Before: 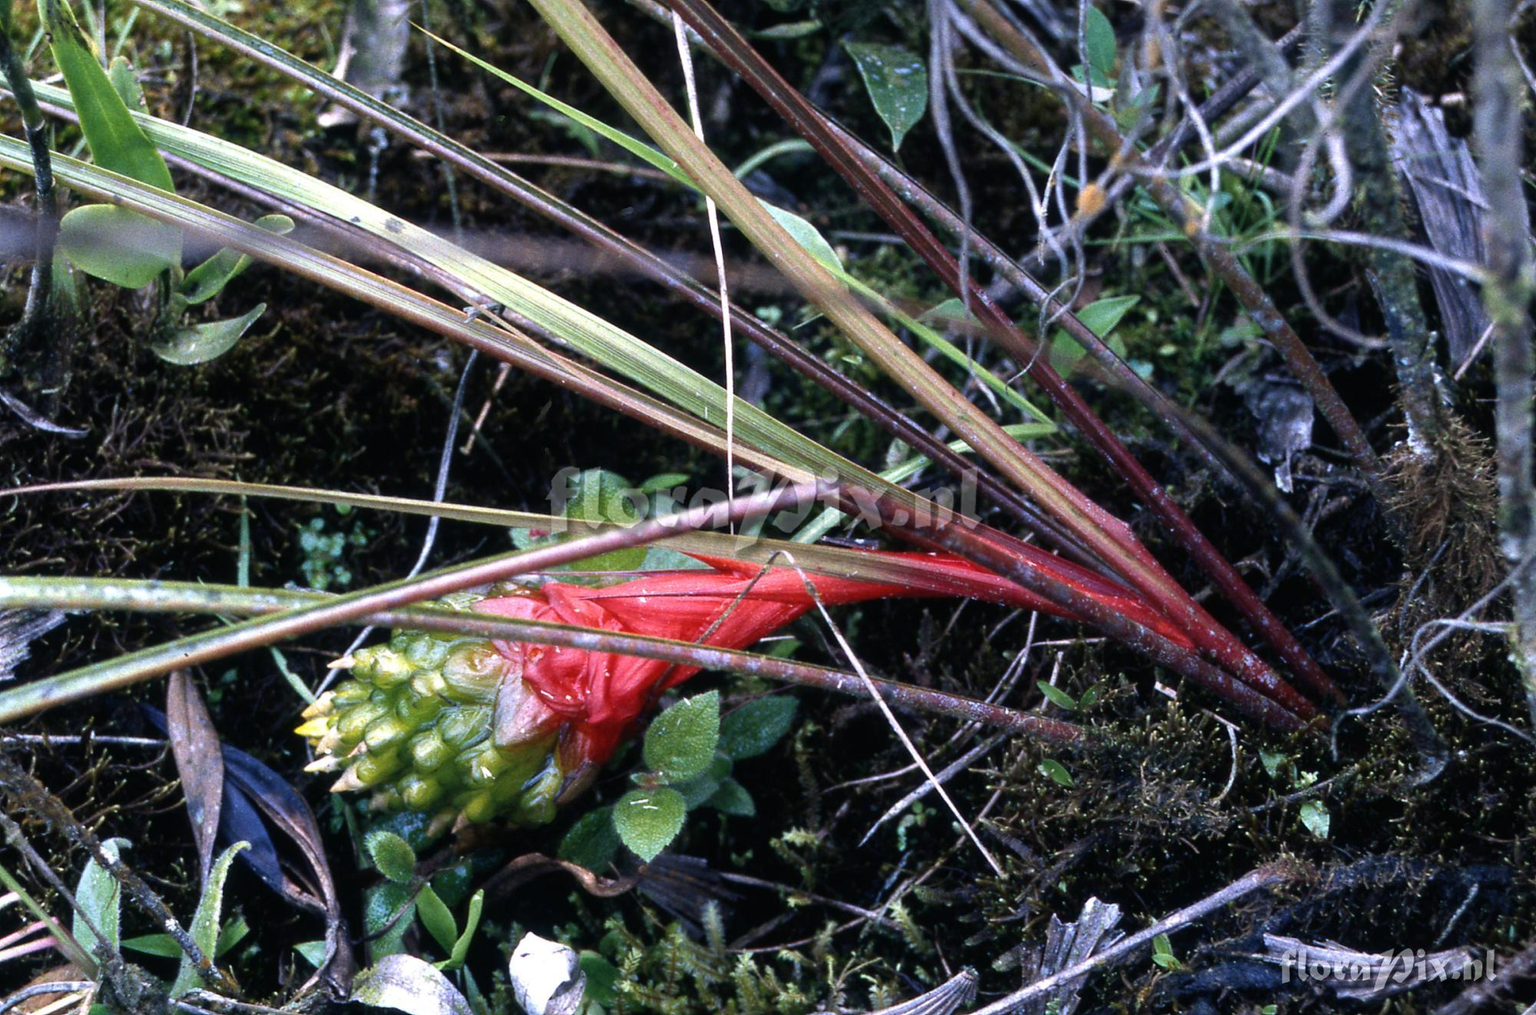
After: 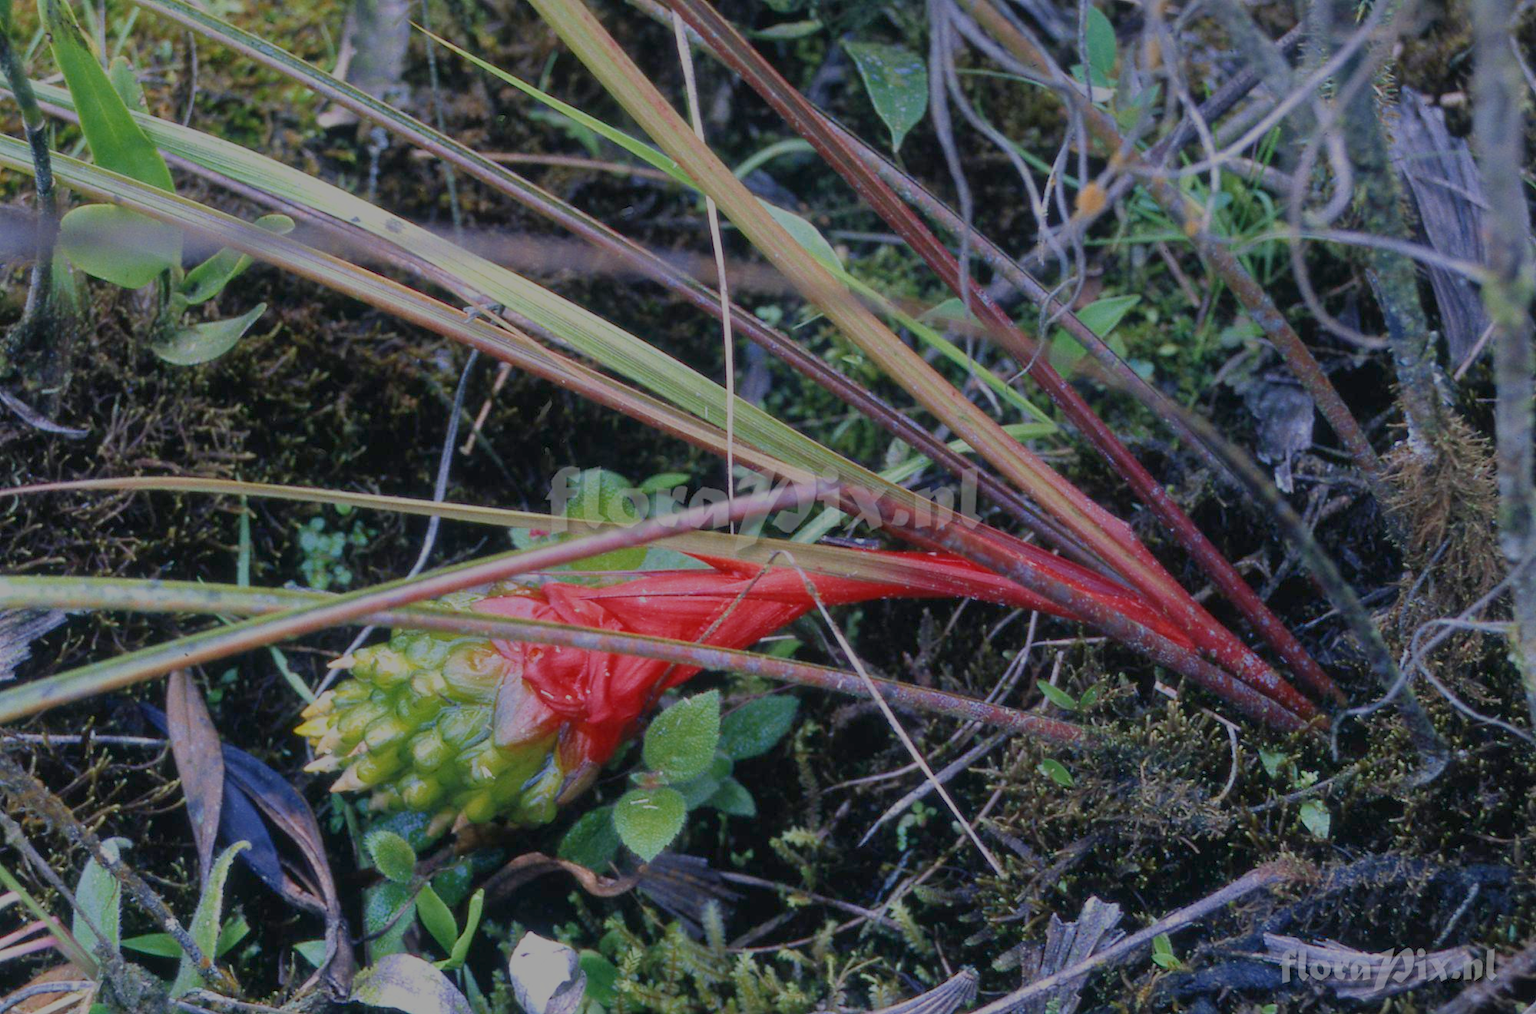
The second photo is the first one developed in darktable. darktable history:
exposure: exposure -0.151 EV, compensate highlight preservation false
filmic rgb: black relative exposure -14 EV, white relative exposure 8 EV, threshold 3 EV, hardness 3.74, latitude 50%, contrast 0.5, color science v5 (2021), contrast in shadows safe, contrast in highlights safe, enable highlight reconstruction true
